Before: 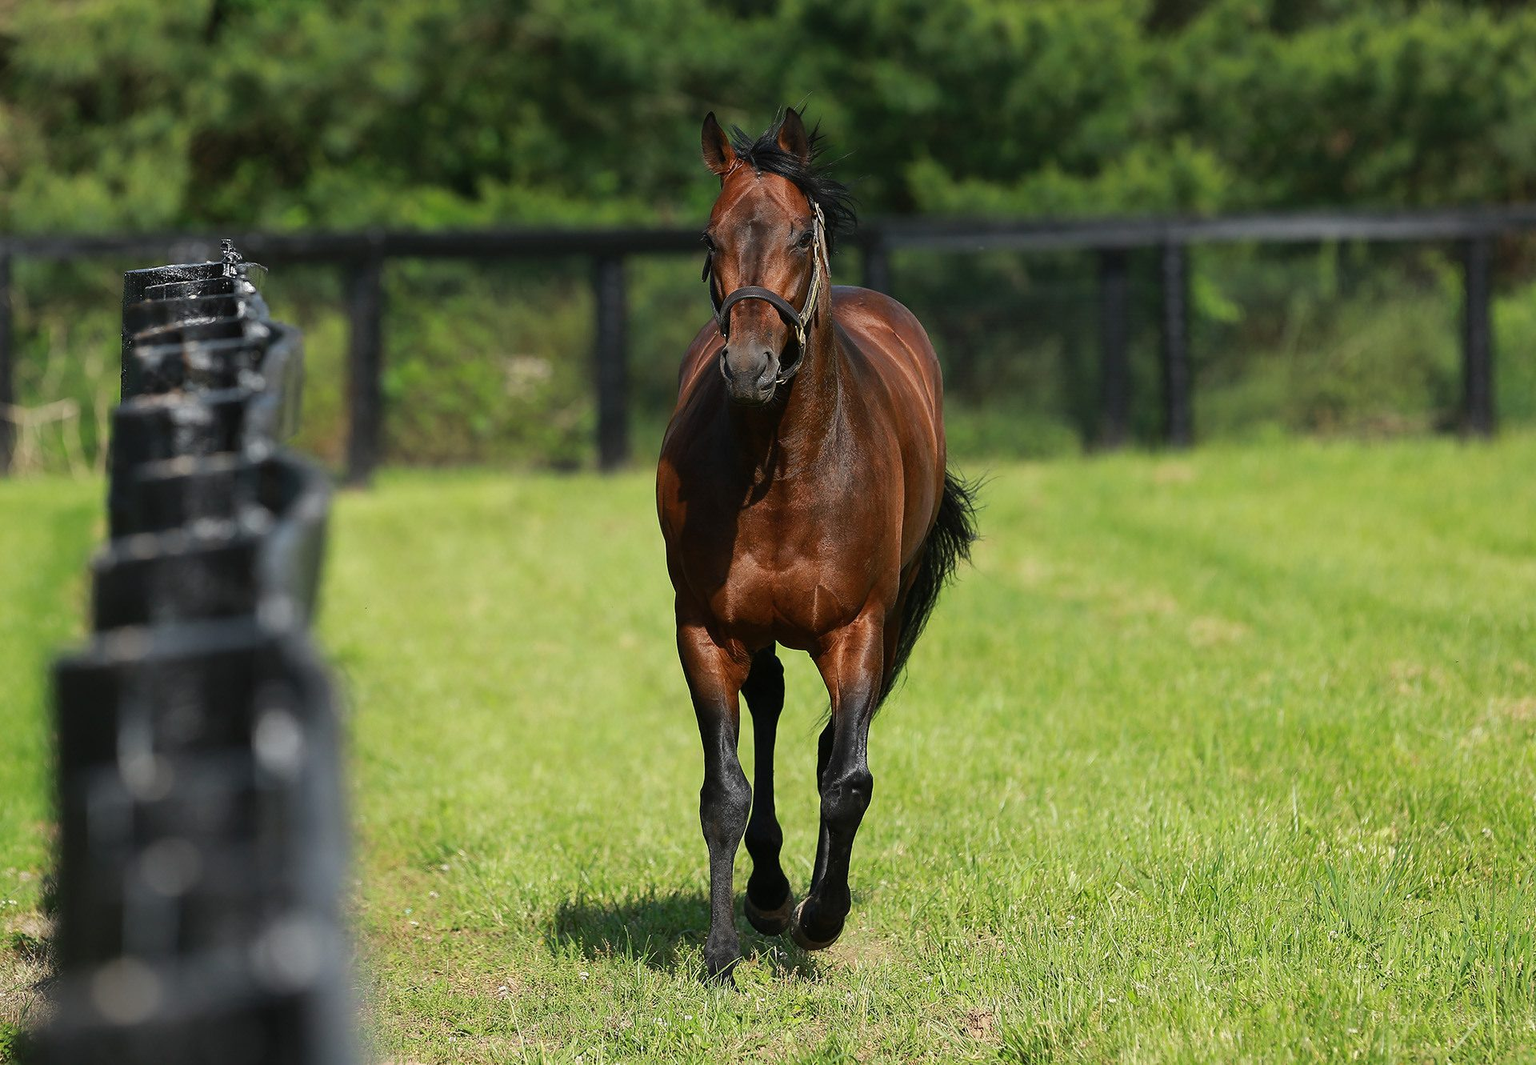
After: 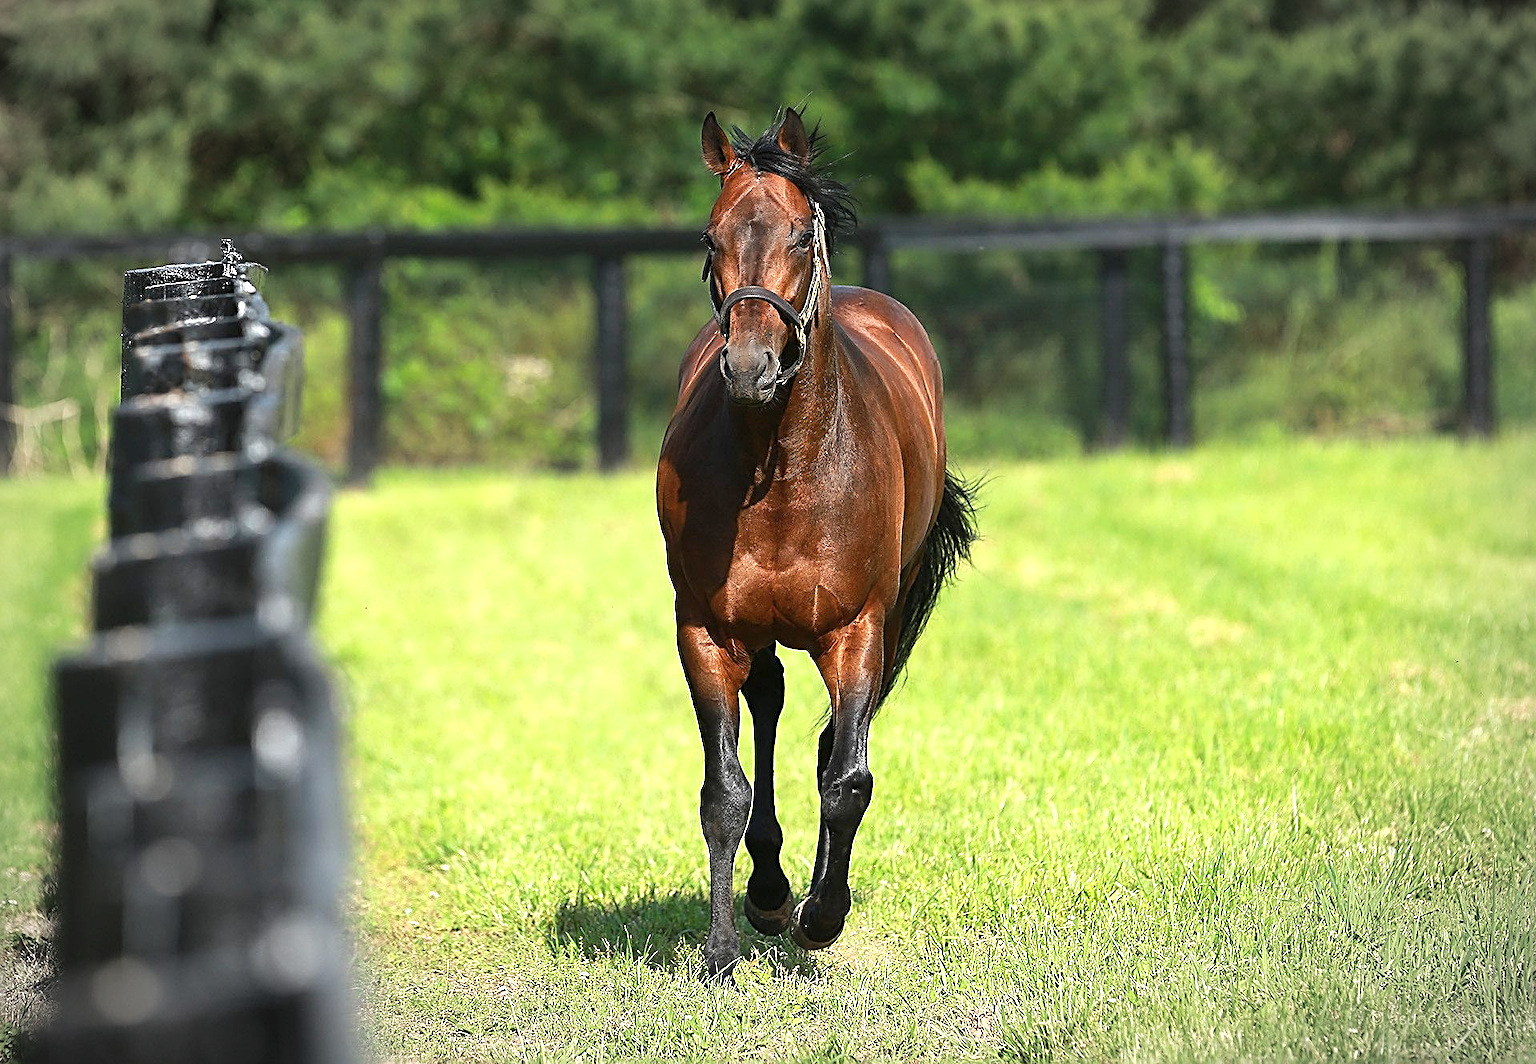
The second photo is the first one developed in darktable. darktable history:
sharpen: radius 2.584, amount 0.688
exposure: exposure 1 EV, compensate highlight preservation false
vignetting: automatic ratio true
